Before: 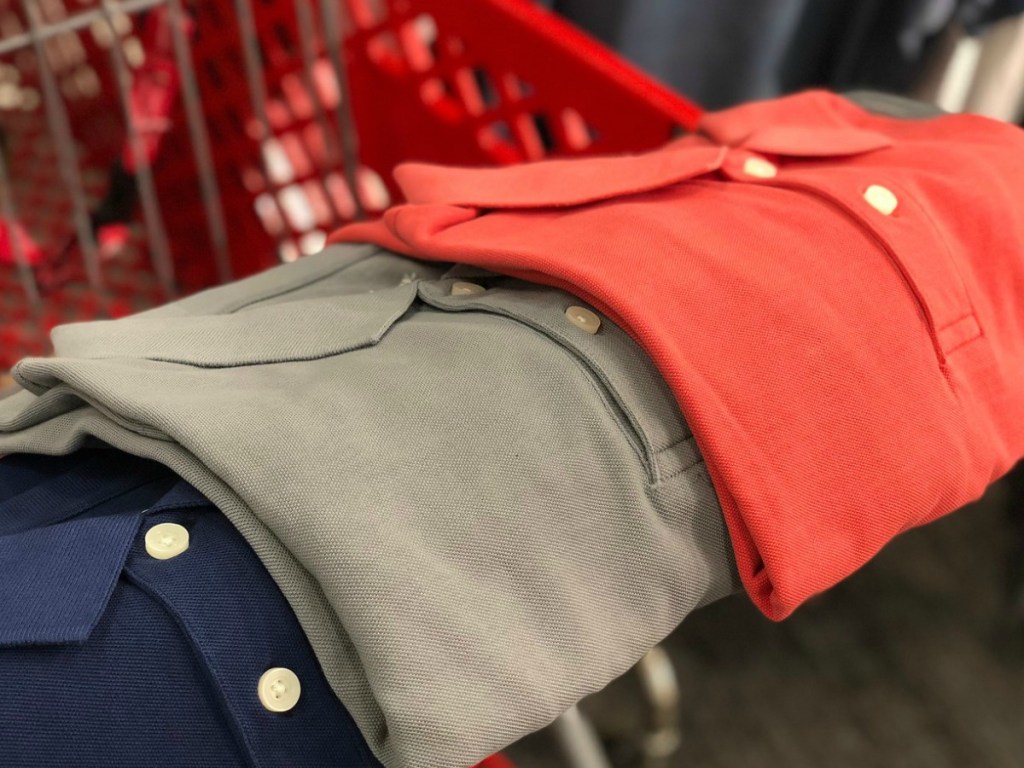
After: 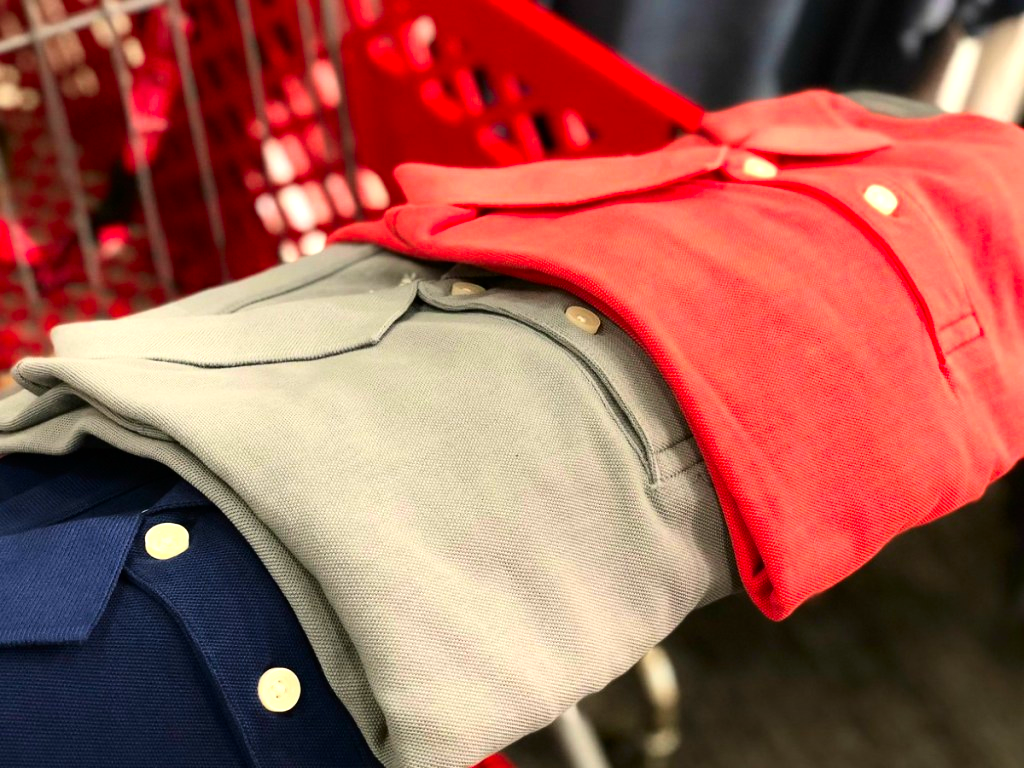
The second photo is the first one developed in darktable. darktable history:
contrast brightness saturation: contrast 0.185, saturation 0.308
tone equalizer: -8 EV -0.741 EV, -7 EV -0.732 EV, -6 EV -0.613 EV, -5 EV -0.392 EV, -3 EV 0.399 EV, -2 EV 0.6 EV, -1 EV 0.676 EV, +0 EV 0.755 EV
